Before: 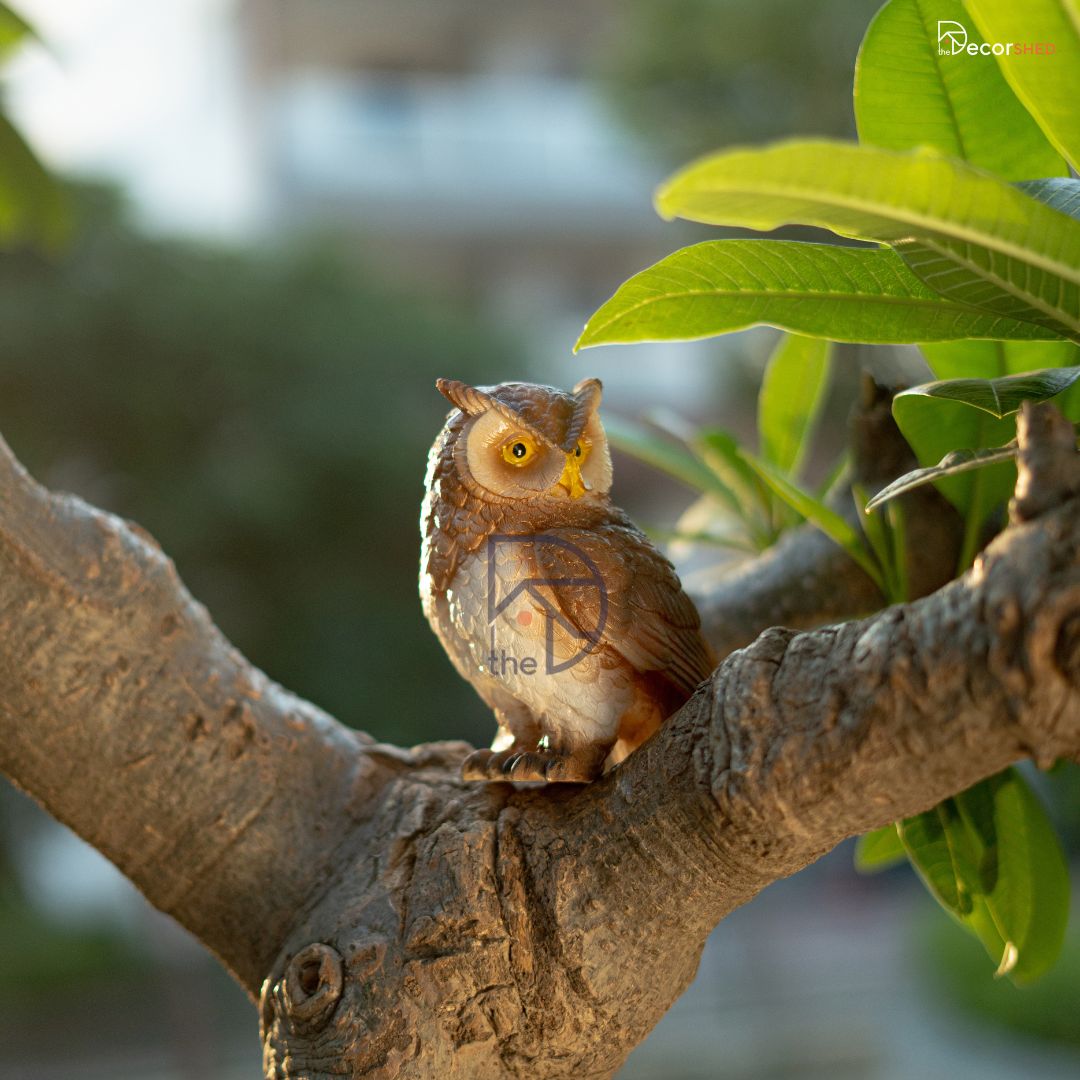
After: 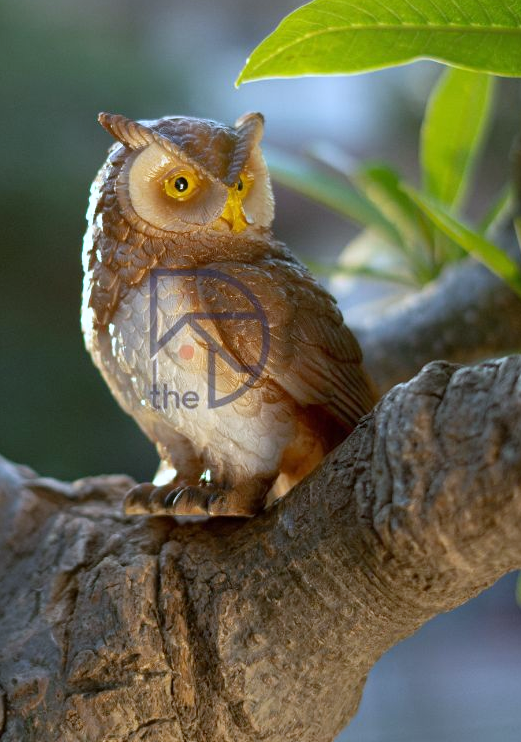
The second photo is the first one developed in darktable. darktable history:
crop: left 31.379%, top 24.658%, right 20.326%, bottom 6.628%
tone equalizer: on, module defaults
white balance: red 0.948, green 1.02, blue 1.176
